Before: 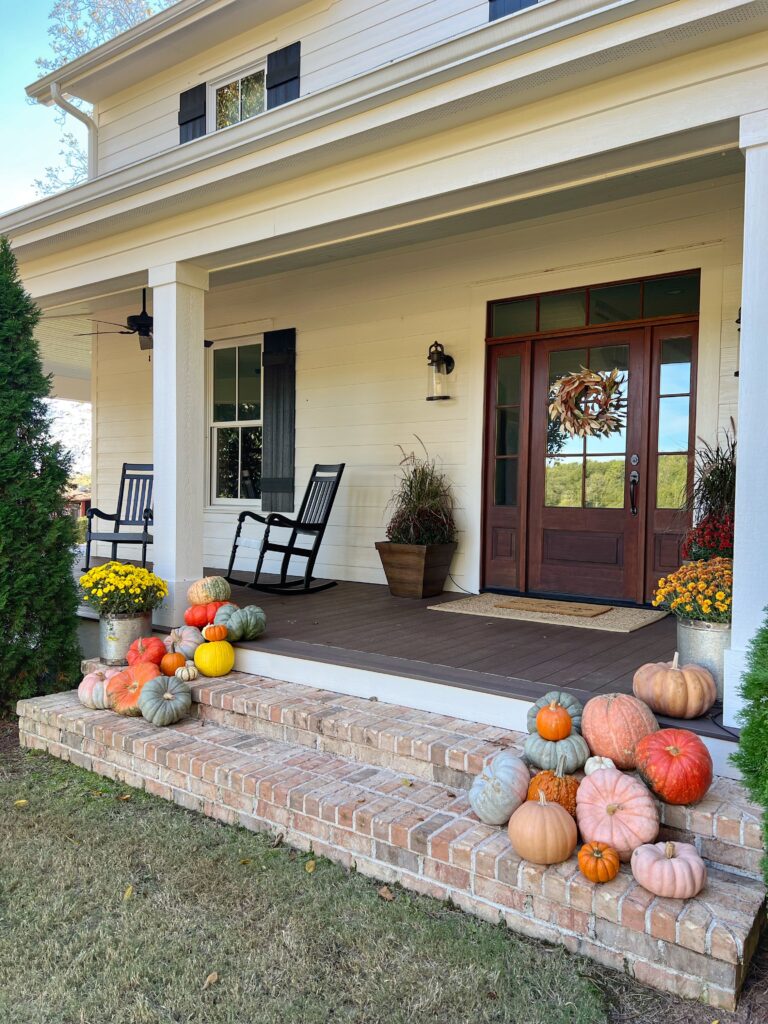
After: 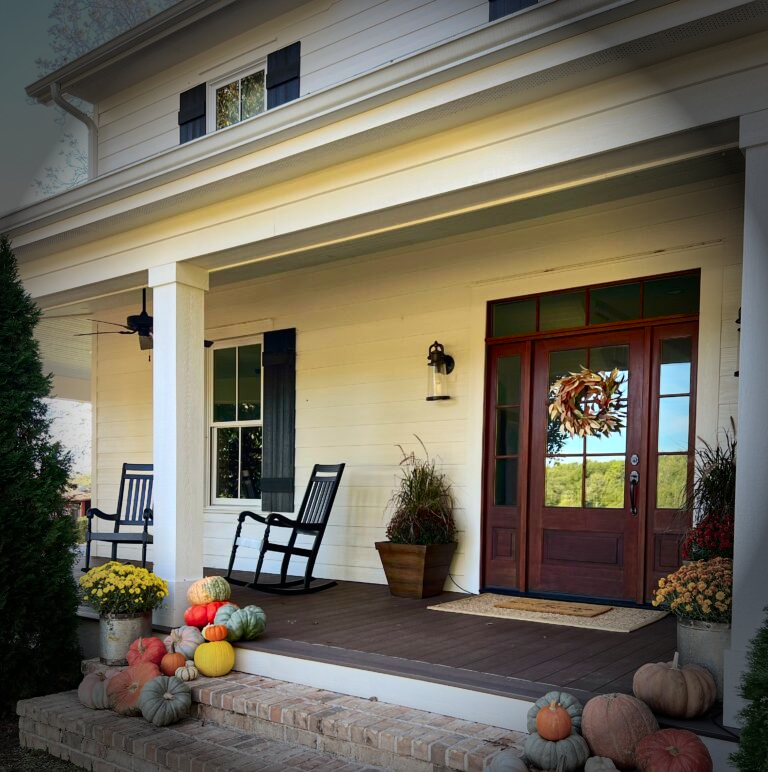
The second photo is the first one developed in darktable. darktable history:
vignetting: fall-off start 66.91%, fall-off radius 39.64%, brightness -0.891, automatic ratio true, width/height ratio 0.678, unbound false
contrast brightness saturation: contrast 0.173, saturation 0.299
crop: bottom 24.596%
